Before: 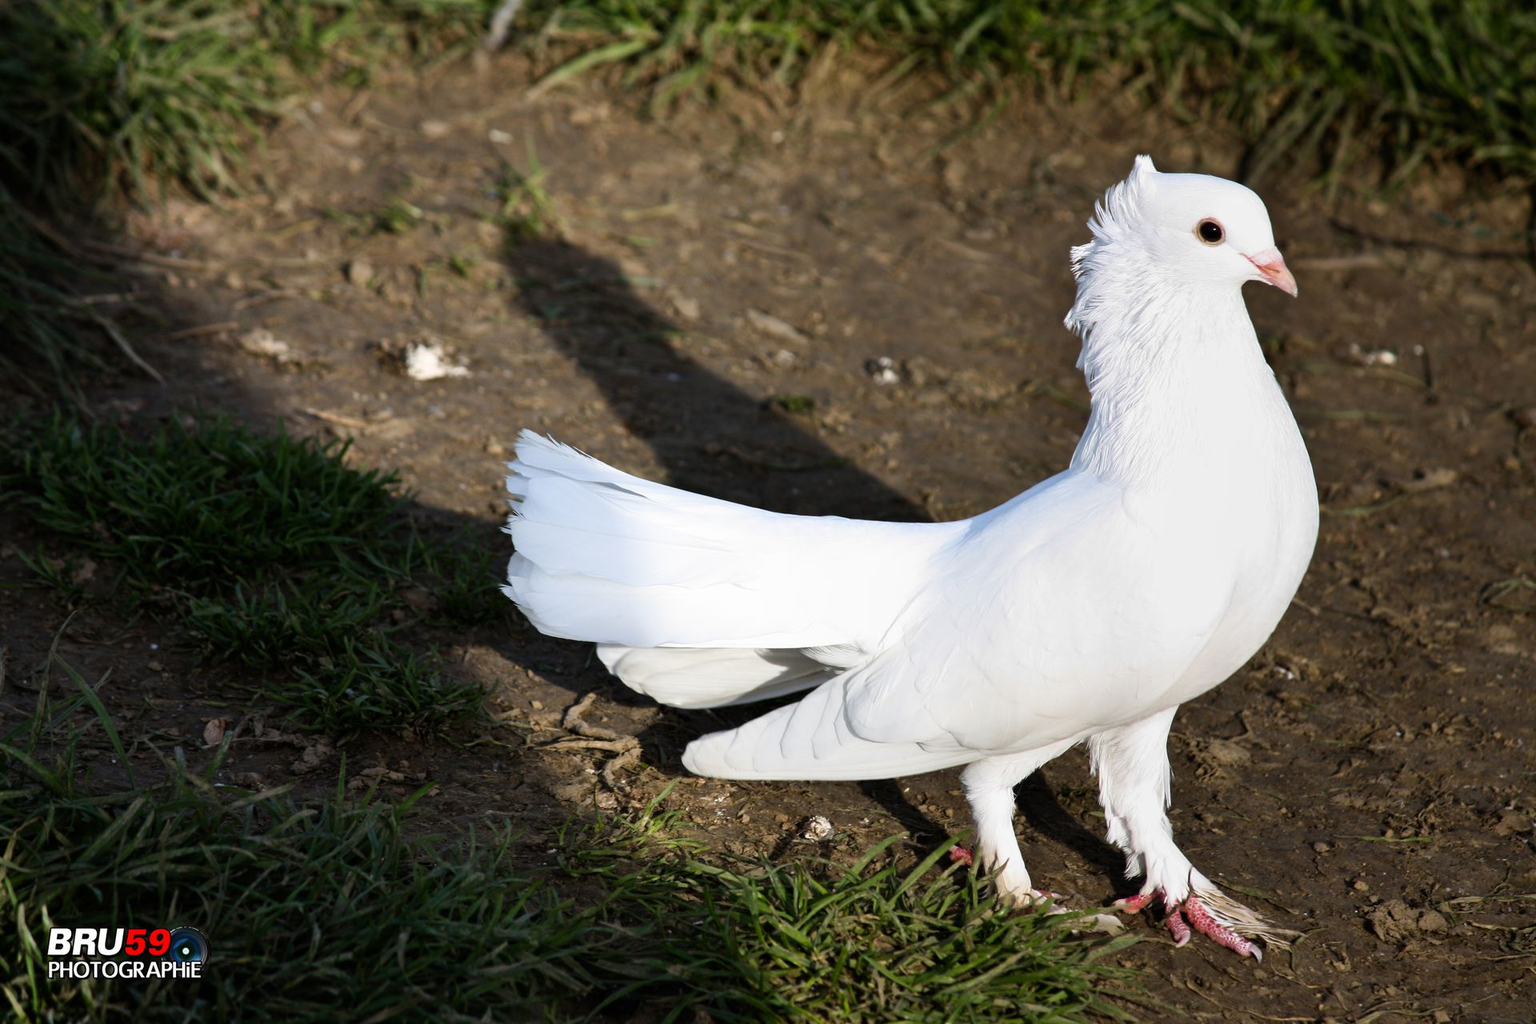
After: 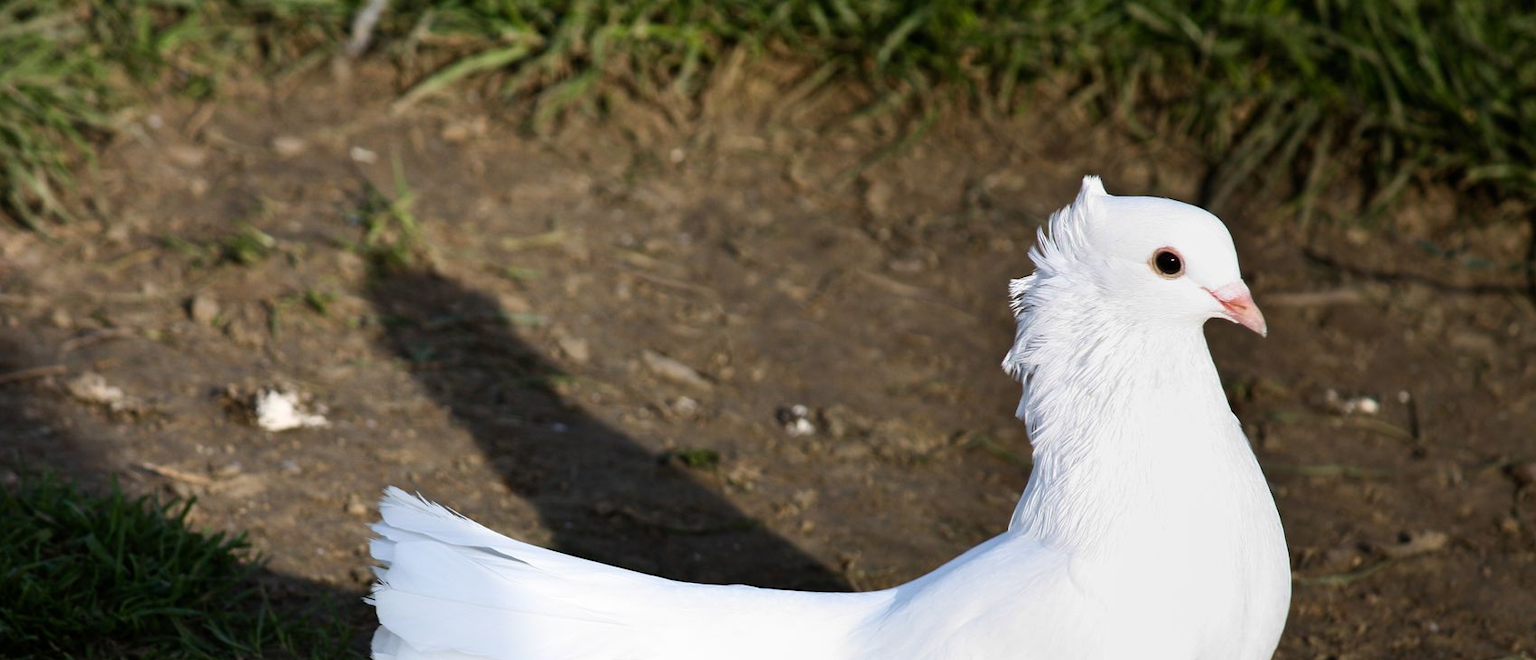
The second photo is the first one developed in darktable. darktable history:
crop and rotate: left 11.757%, bottom 43.064%
